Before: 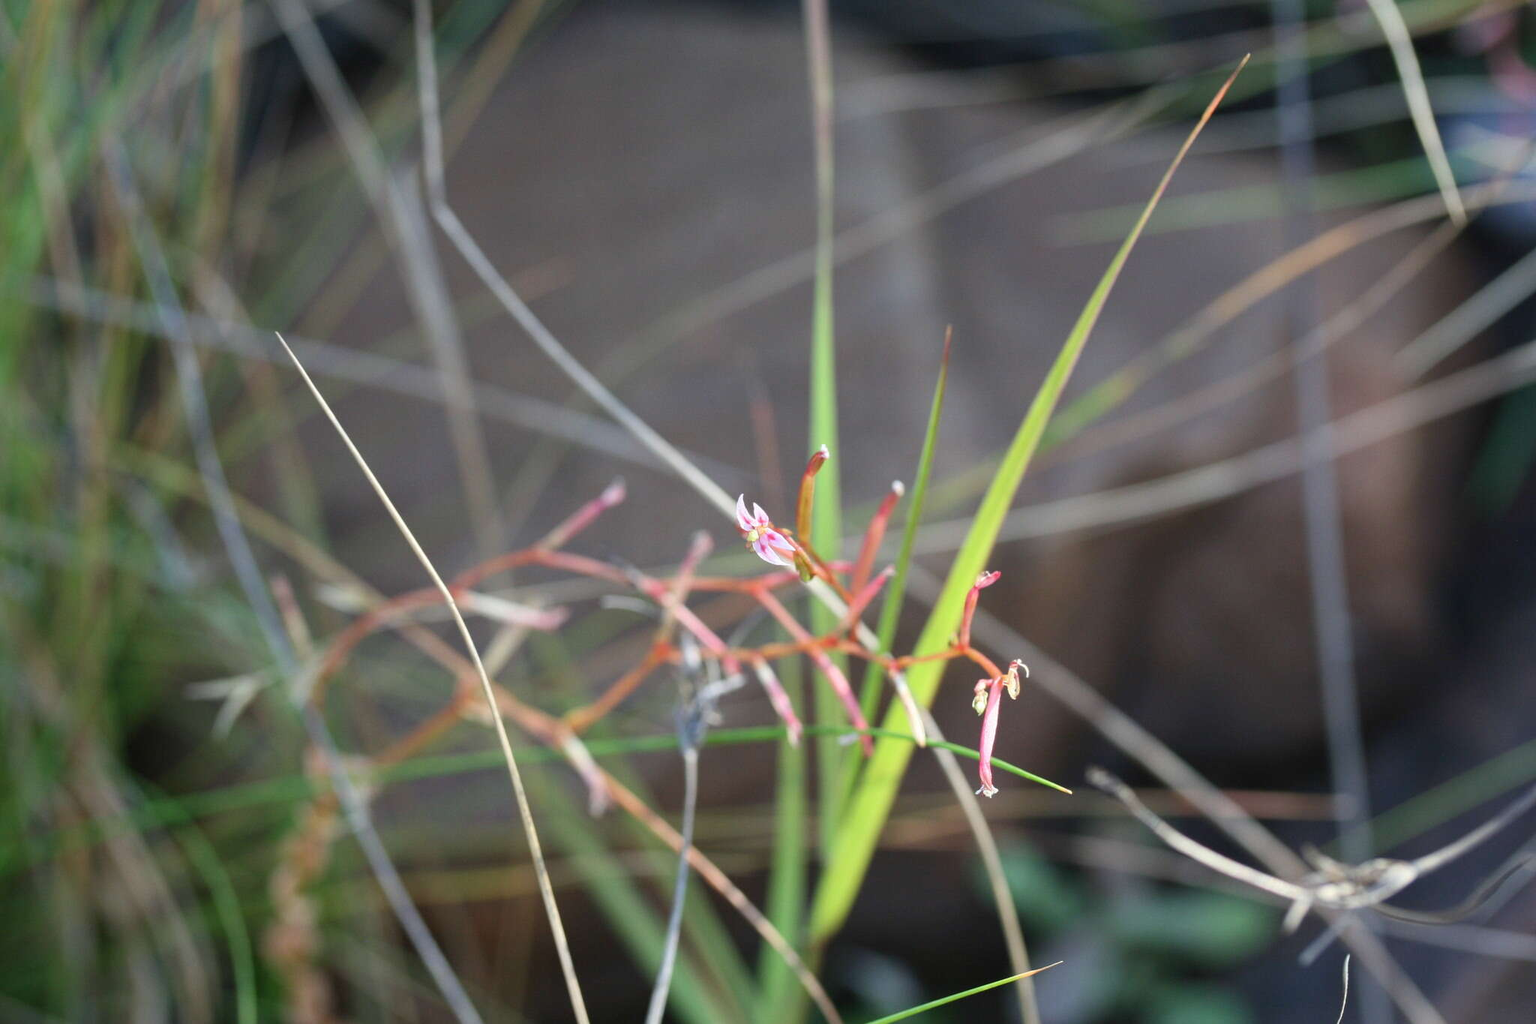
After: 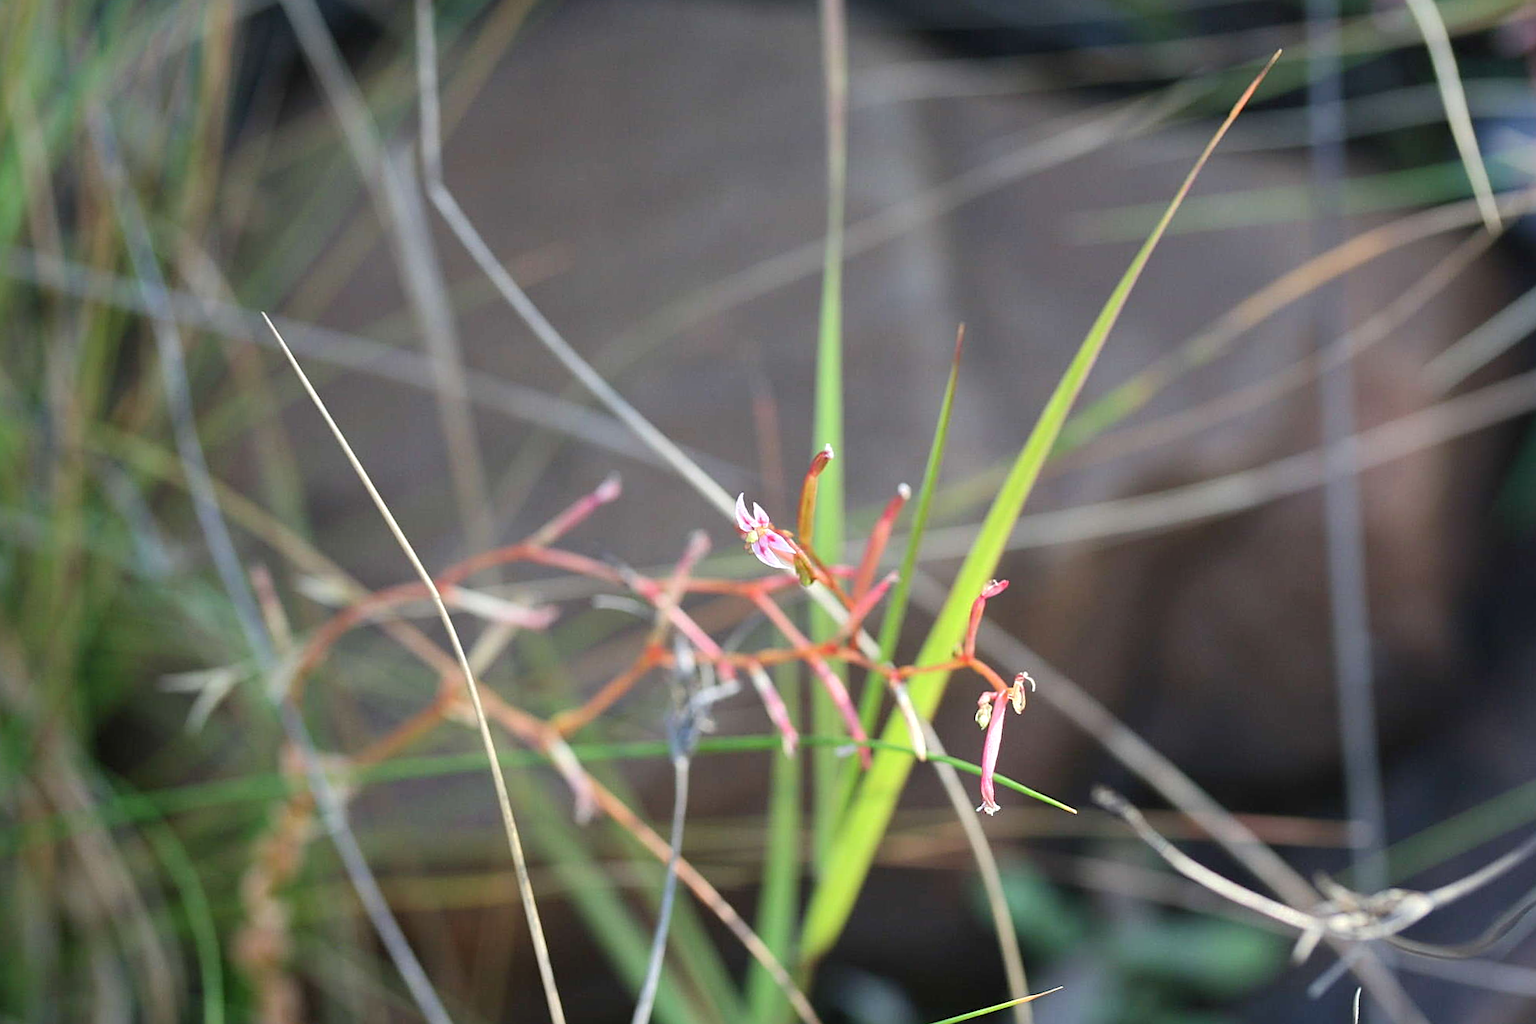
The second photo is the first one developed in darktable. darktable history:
sharpen: on, module defaults
exposure: exposure 0.203 EV, compensate highlight preservation false
crop and rotate: angle -1.49°
shadows and highlights: shadows -20, white point adjustment -1.93, highlights -34.72
base curve: curves: ch0 [(0, 0) (0.472, 0.508) (1, 1)]
